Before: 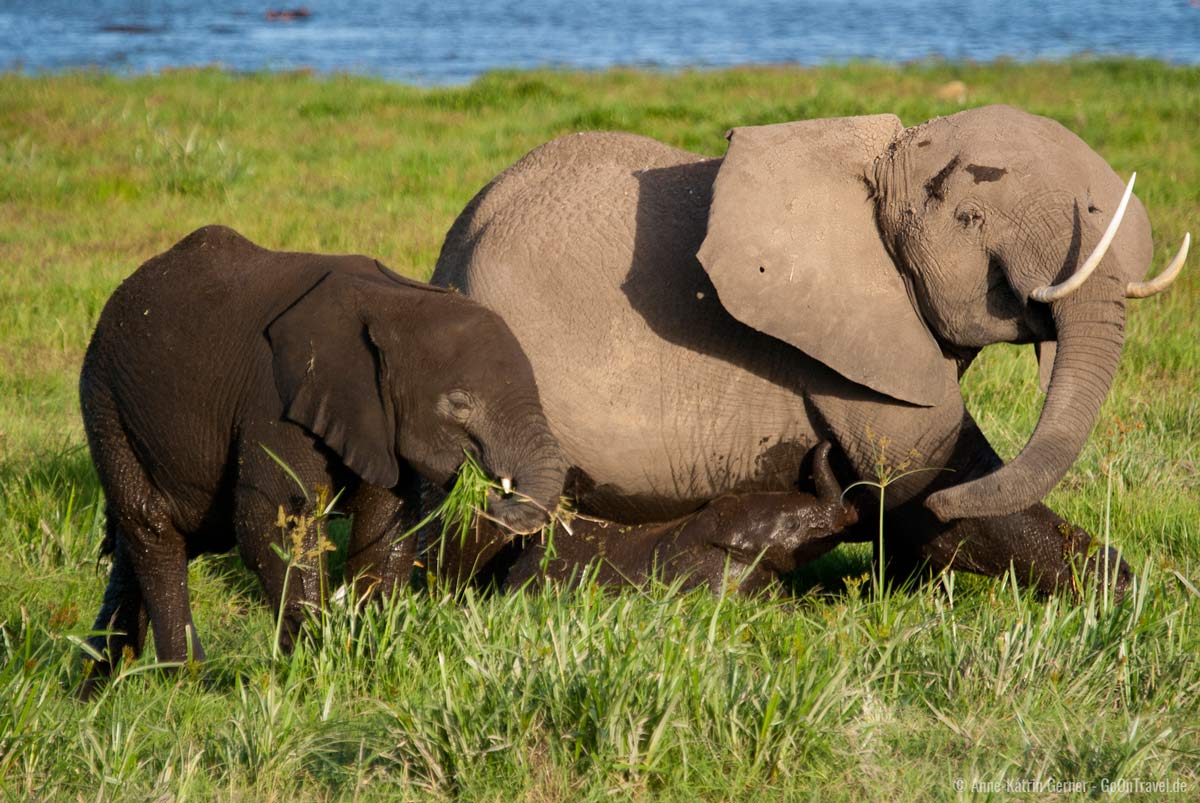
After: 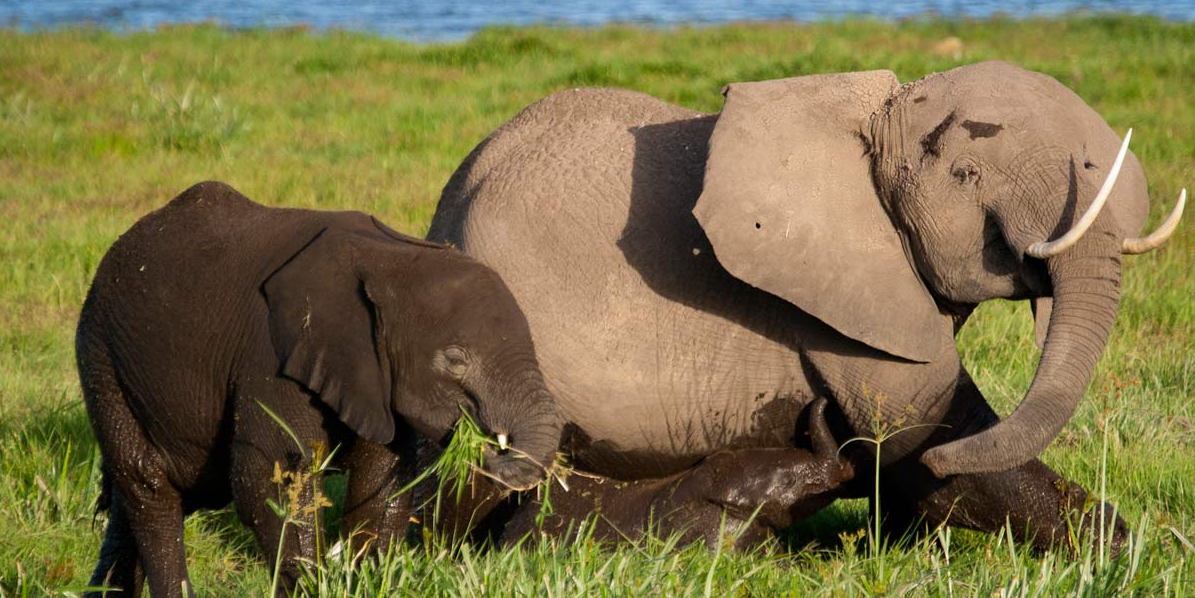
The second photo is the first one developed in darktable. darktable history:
crop: left 0.344%, top 5.532%, bottom 19.89%
